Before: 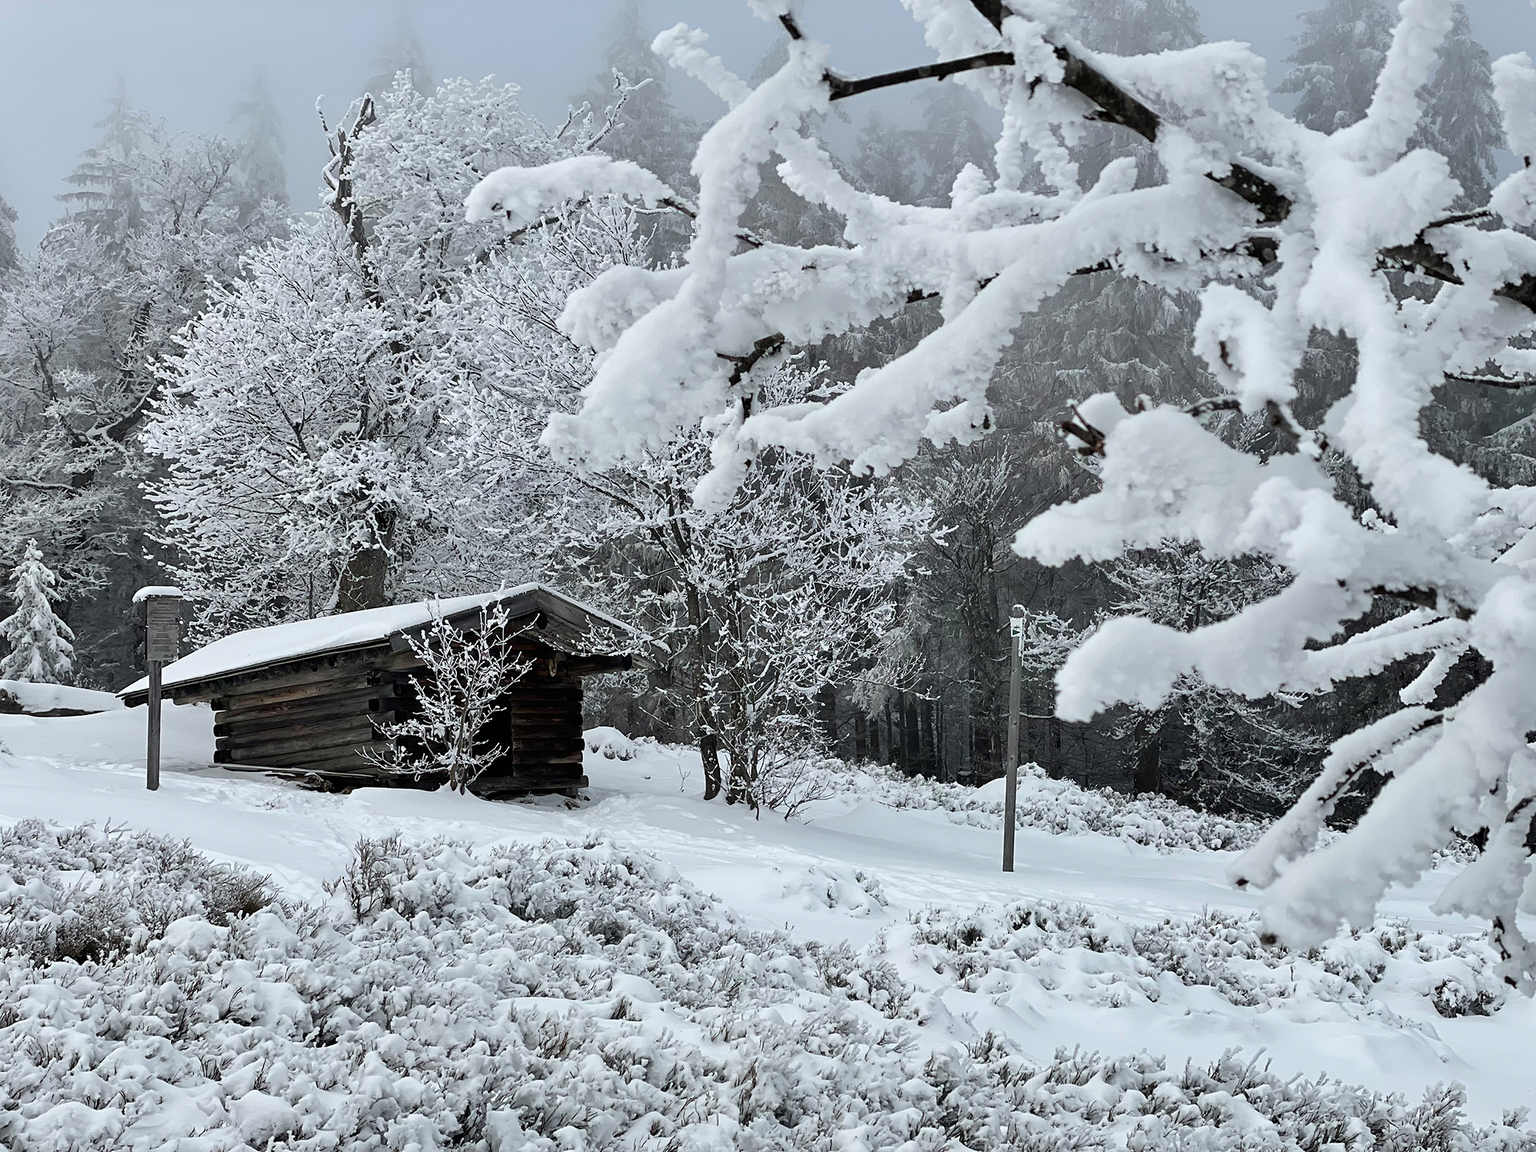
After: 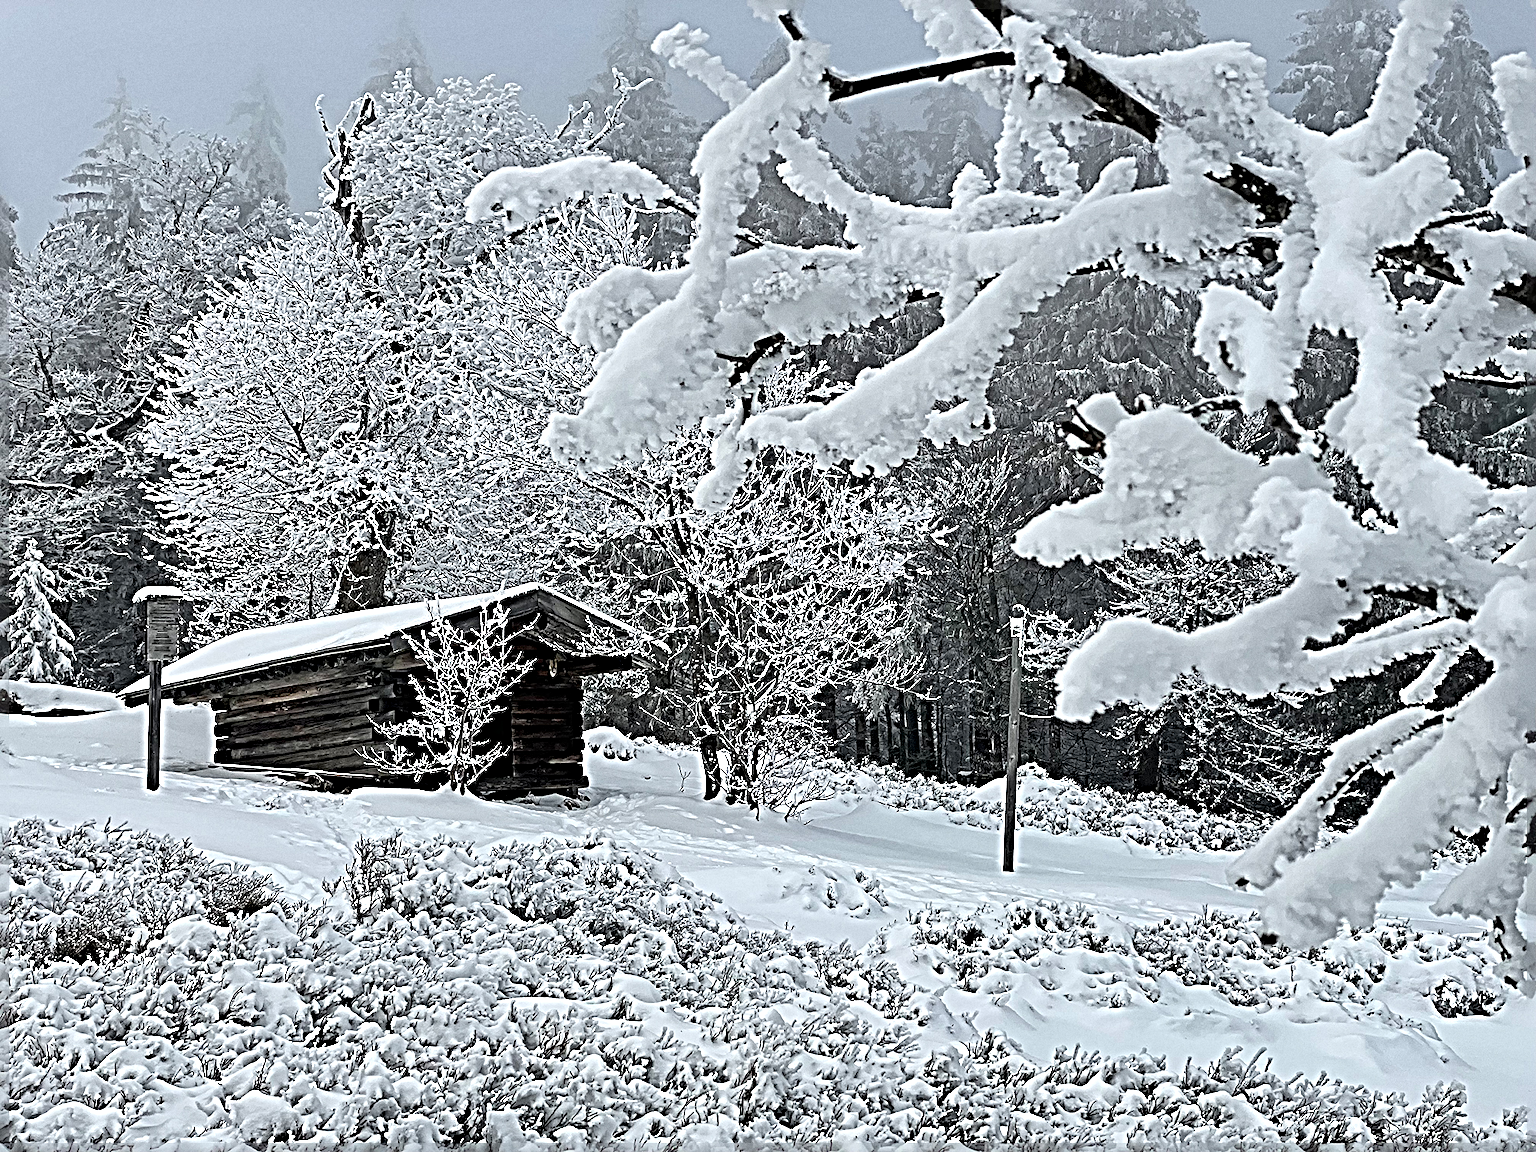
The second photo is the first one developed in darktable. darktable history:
grain: coarseness 0.09 ISO
sharpen: radius 6.3, amount 1.8, threshold 0
